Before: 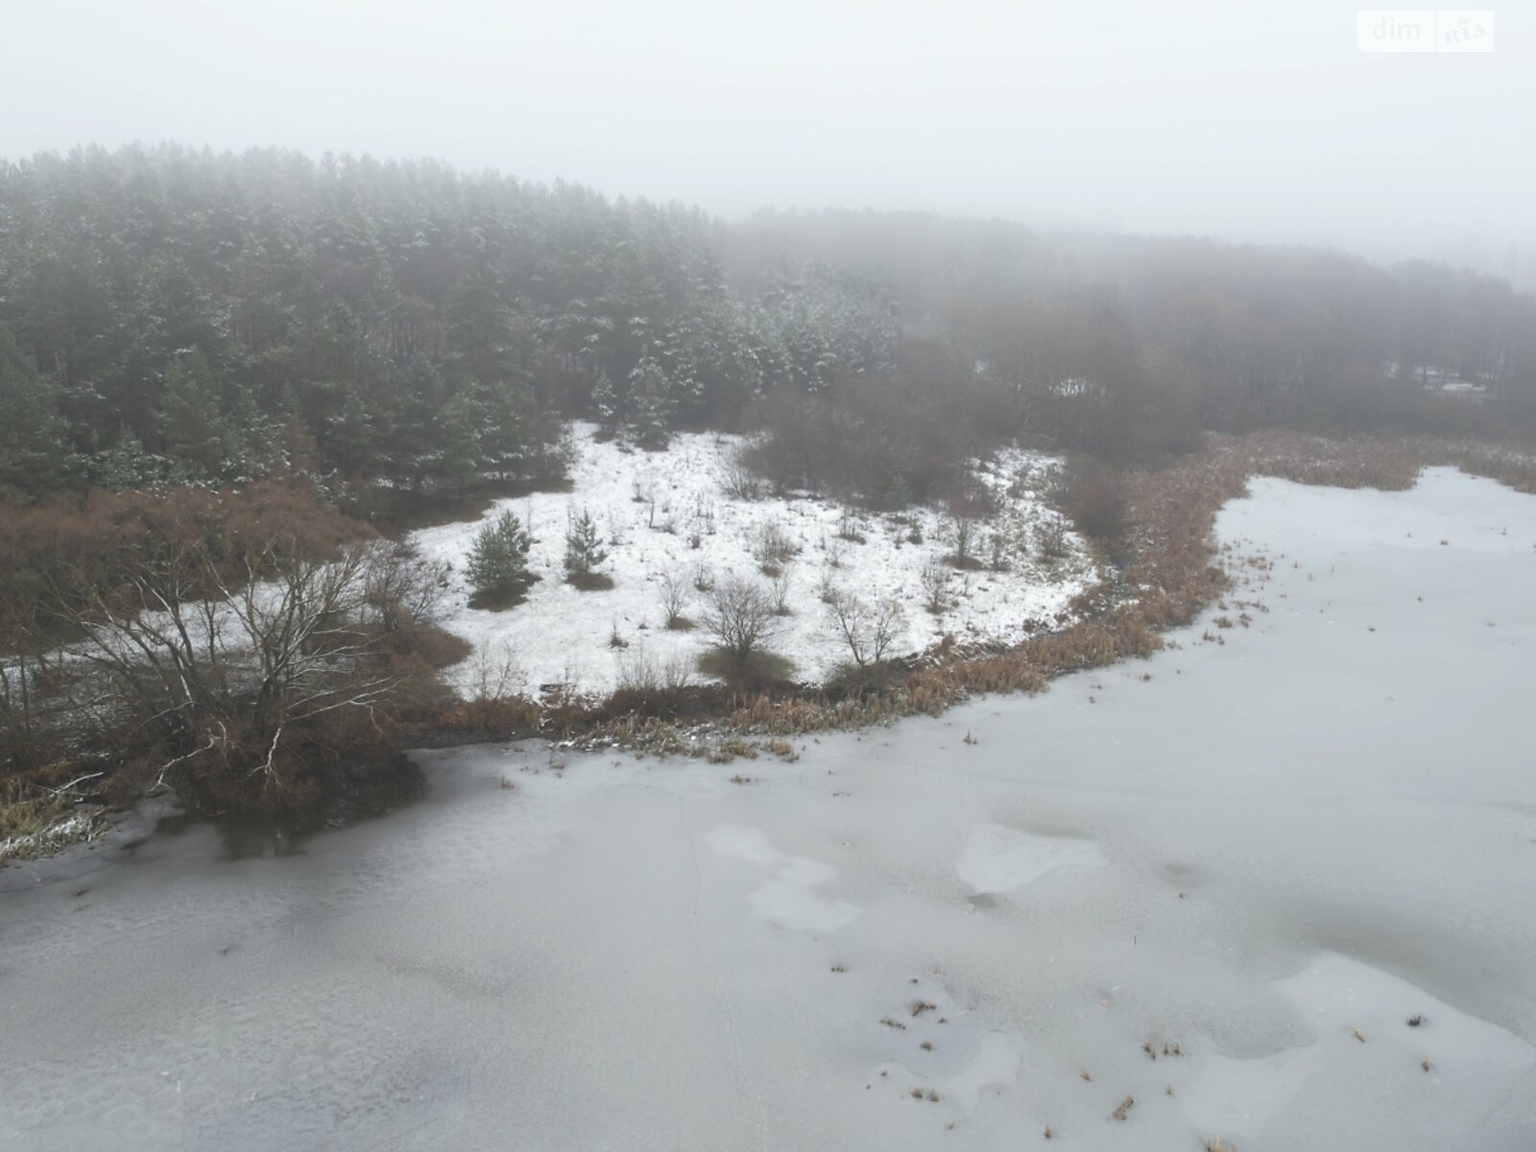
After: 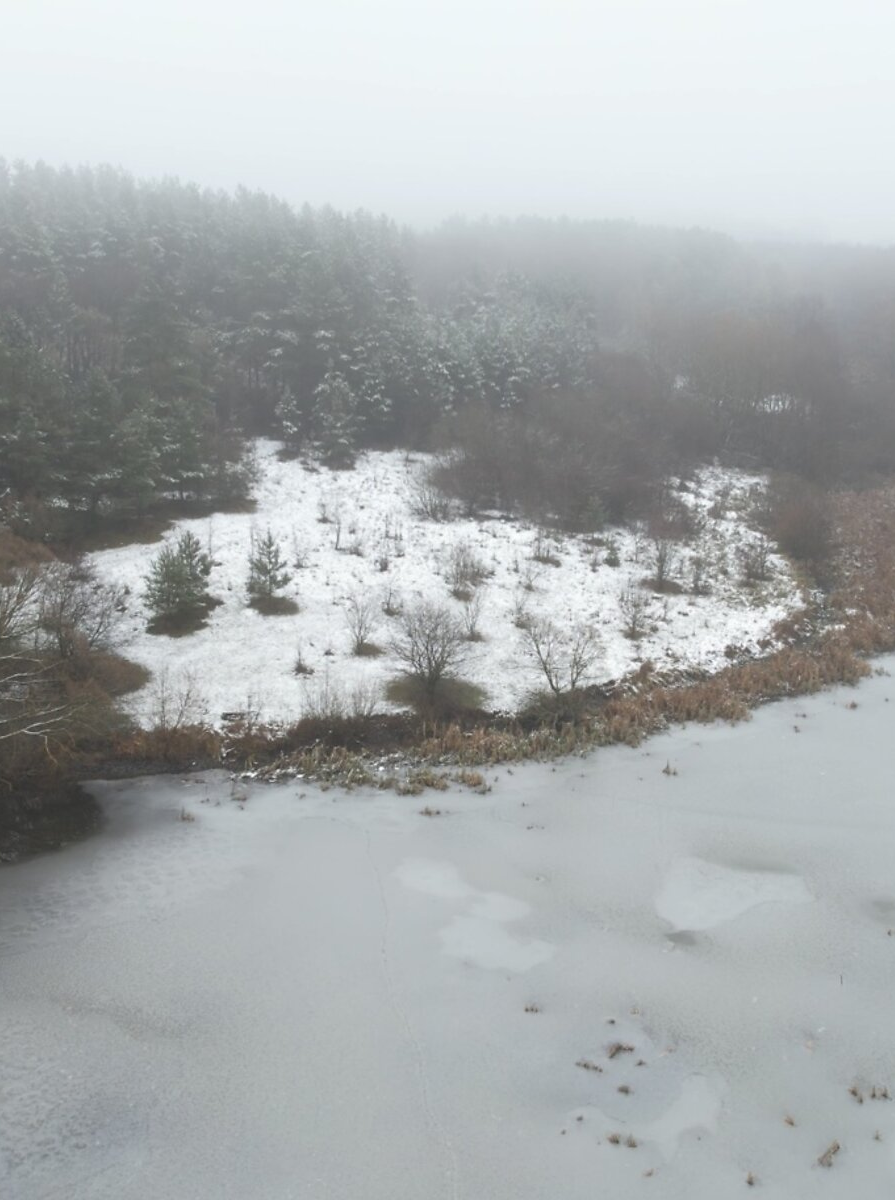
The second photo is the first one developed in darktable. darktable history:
crop: left 21.356%, right 22.692%
